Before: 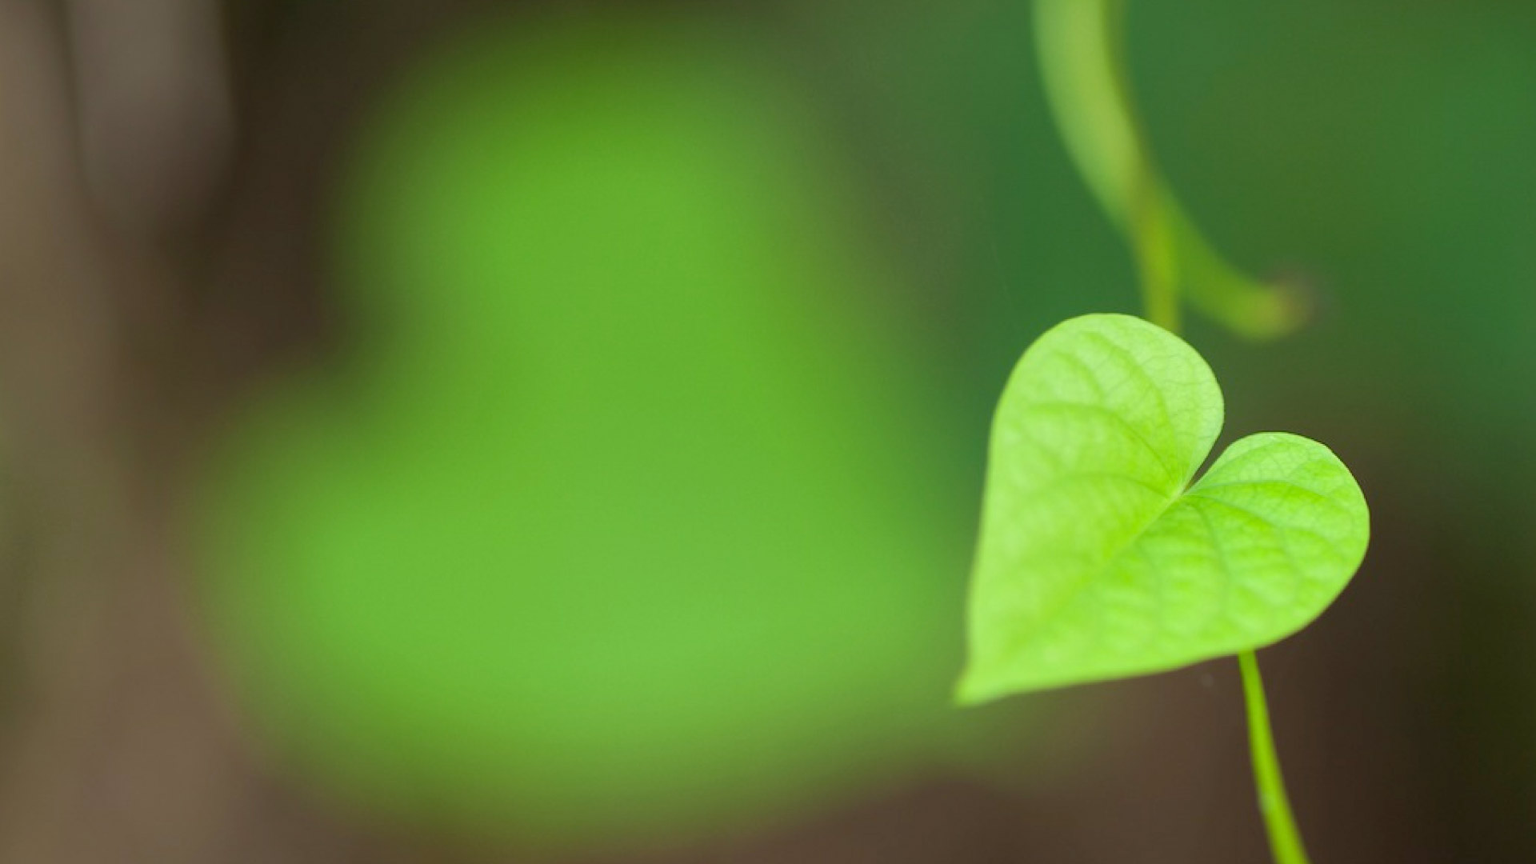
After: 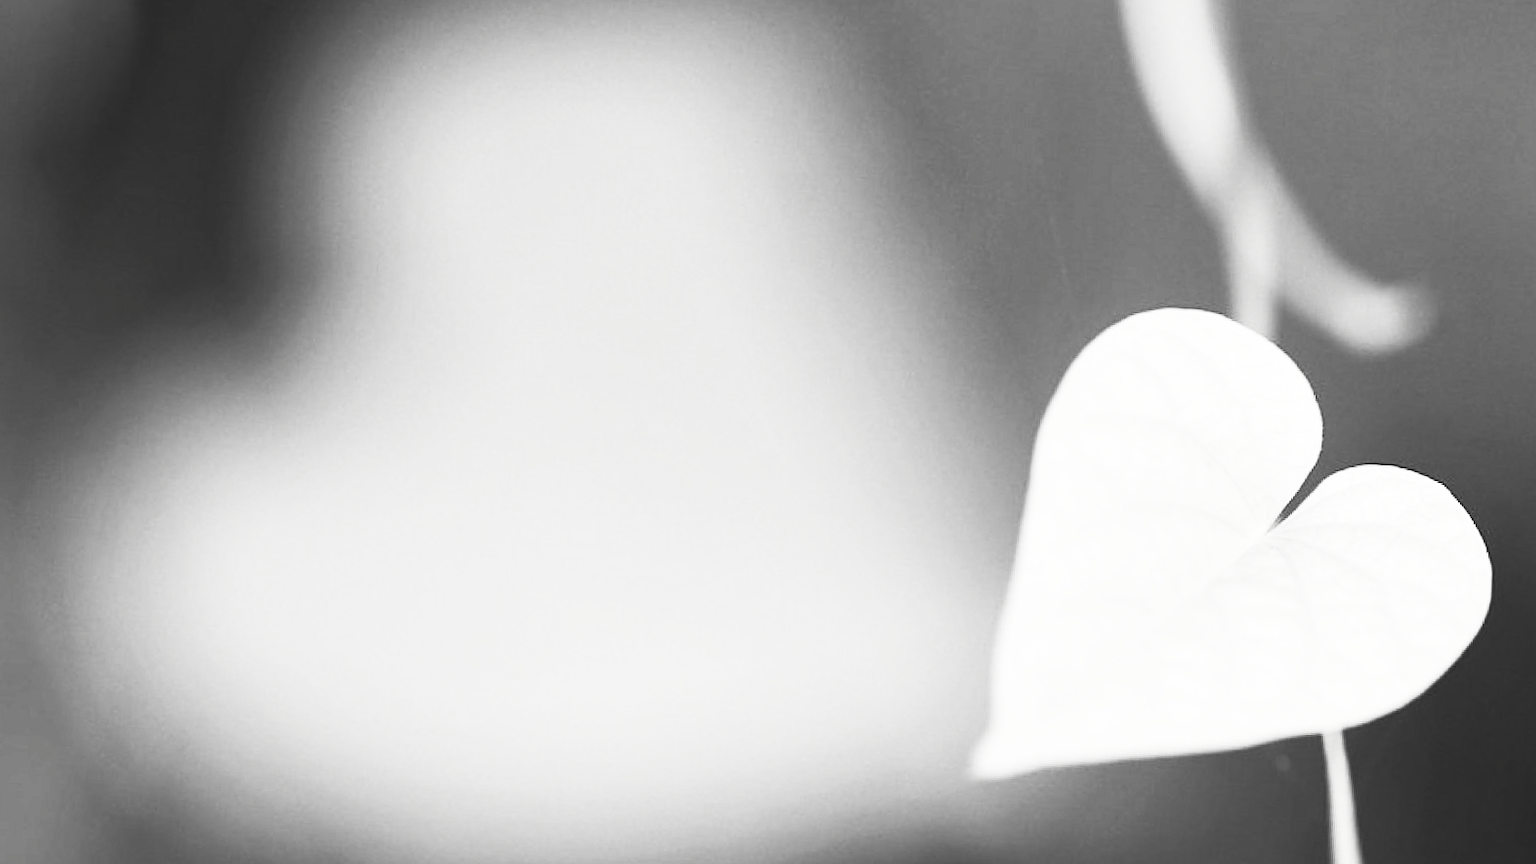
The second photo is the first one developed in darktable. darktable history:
sharpen: on, module defaults
contrast brightness saturation: contrast 0.516, brightness 0.475, saturation -0.996
tone equalizer: -8 EV -0.382 EV, -7 EV -0.405 EV, -6 EV -0.358 EV, -5 EV -0.248 EV, -3 EV 0.195 EV, -2 EV 0.348 EV, -1 EV 0.381 EV, +0 EV 0.409 EV, edges refinement/feathering 500, mask exposure compensation -1.57 EV, preserve details no
crop and rotate: angle -3.24°, left 5.14%, top 5.194%, right 4.725%, bottom 4.625%
